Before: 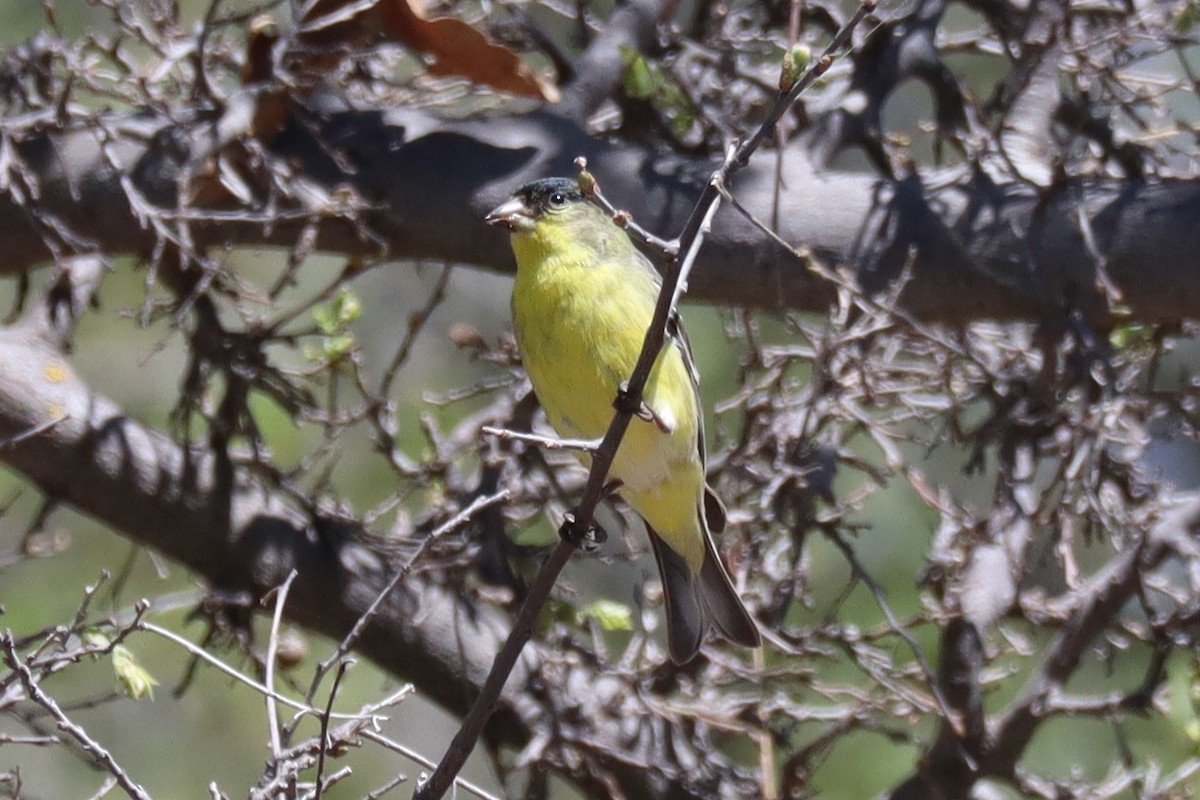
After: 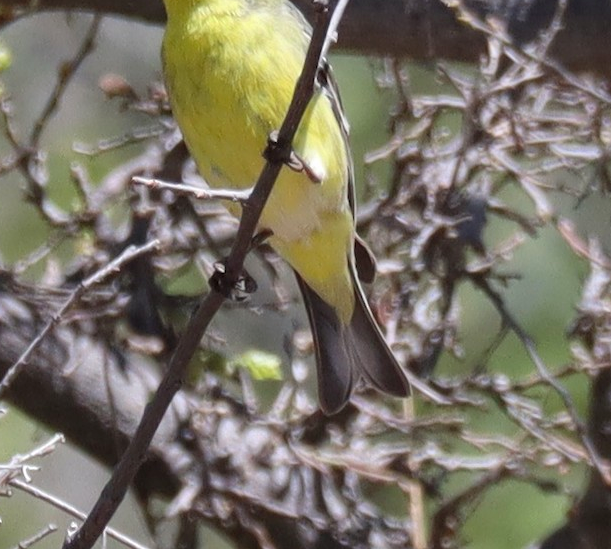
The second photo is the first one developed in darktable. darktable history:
contrast brightness saturation: contrast 0.027, brightness 0.06, saturation 0.131
crop and rotate: left 29.182%, top 31.299%, right 19.846%
local contrast: highlights 63%, shadows 113%, detail 107%, midtone range 0.523
